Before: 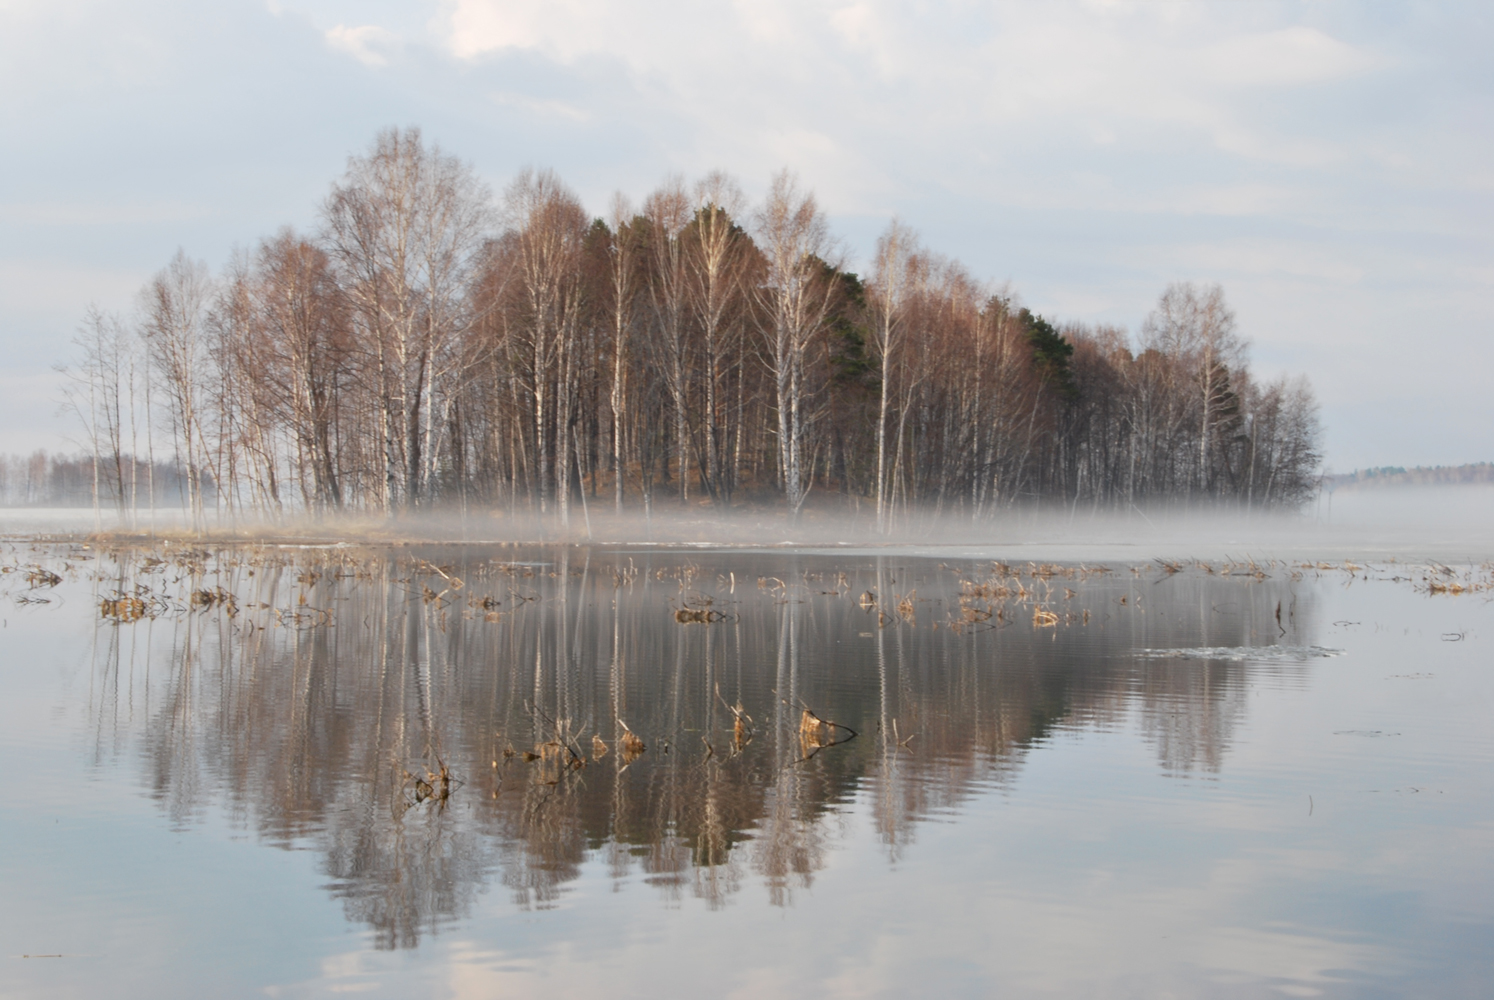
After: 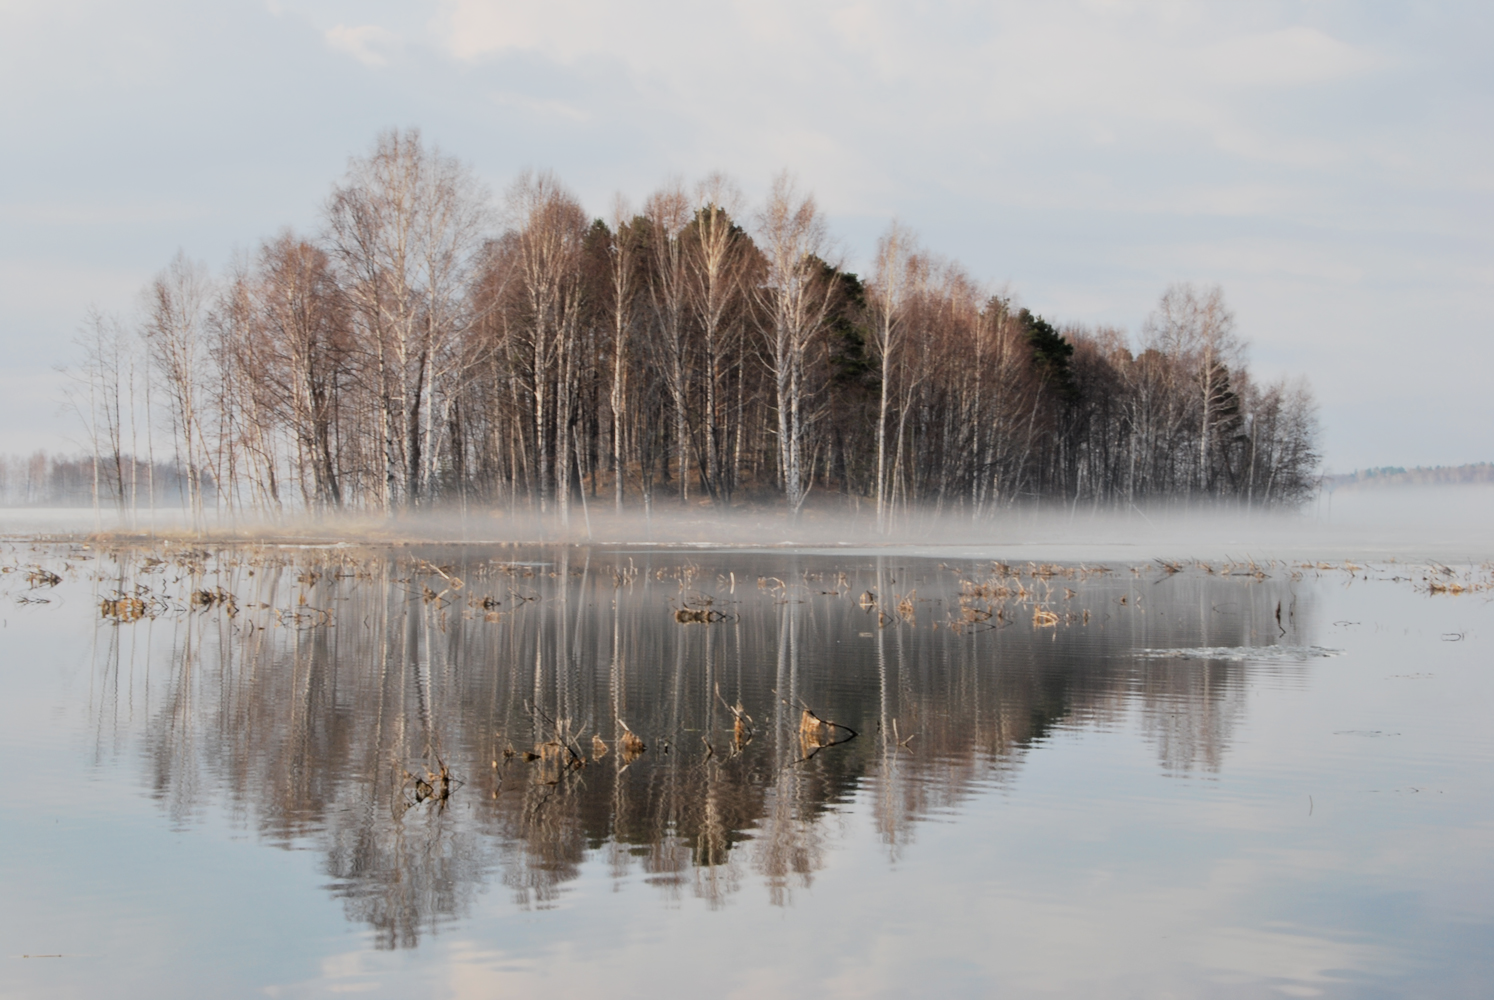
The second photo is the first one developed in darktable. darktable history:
filmic rgb: black relative exposure -7.5 EV, white relative exposure 5 EV, hardness 3.31, contrast 1.301
